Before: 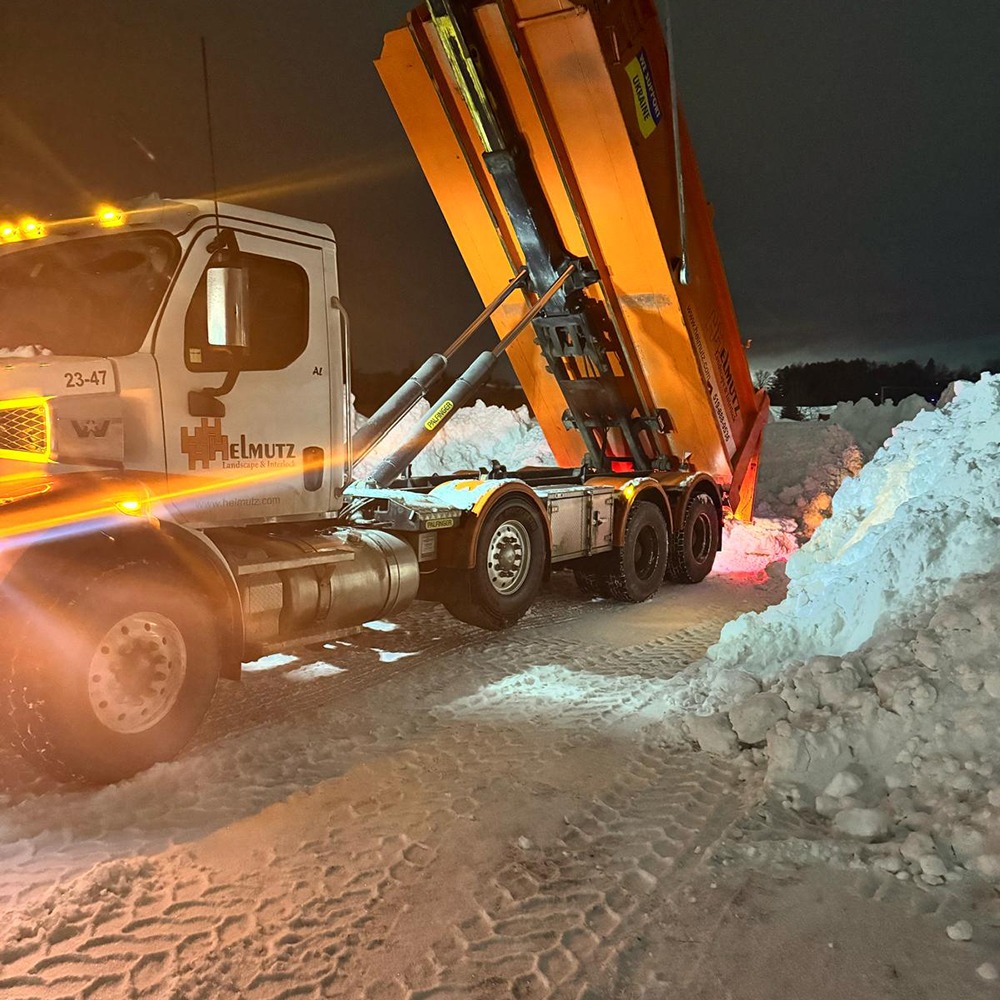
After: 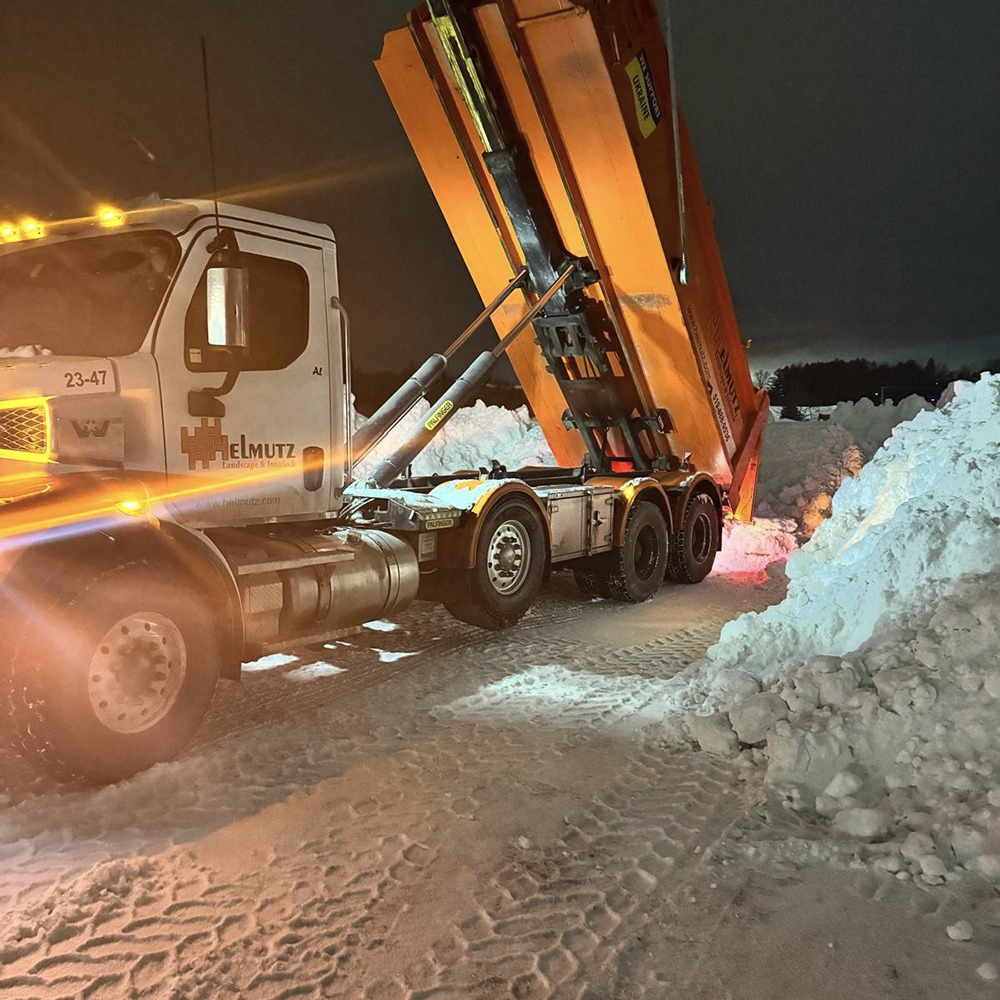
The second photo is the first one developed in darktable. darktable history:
contrast brightness saturation: saturation -0.178
